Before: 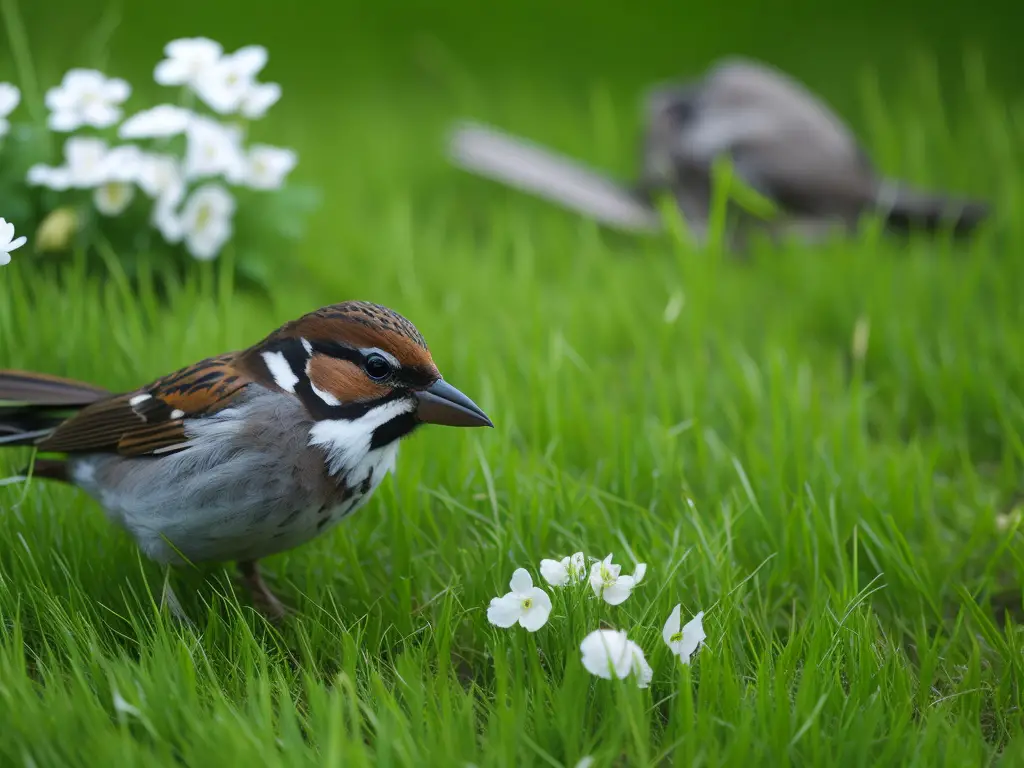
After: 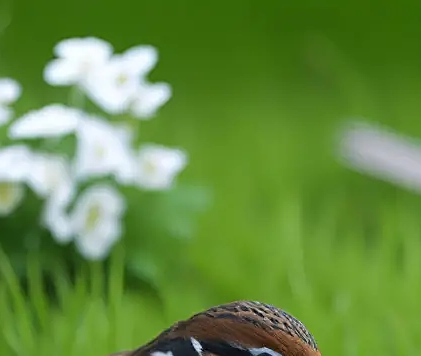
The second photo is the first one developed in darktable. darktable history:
sharpen: on, module defaults
crop and rotate: left 10.8%, top 0.093%, right 48.034%, bottom 53.543%
